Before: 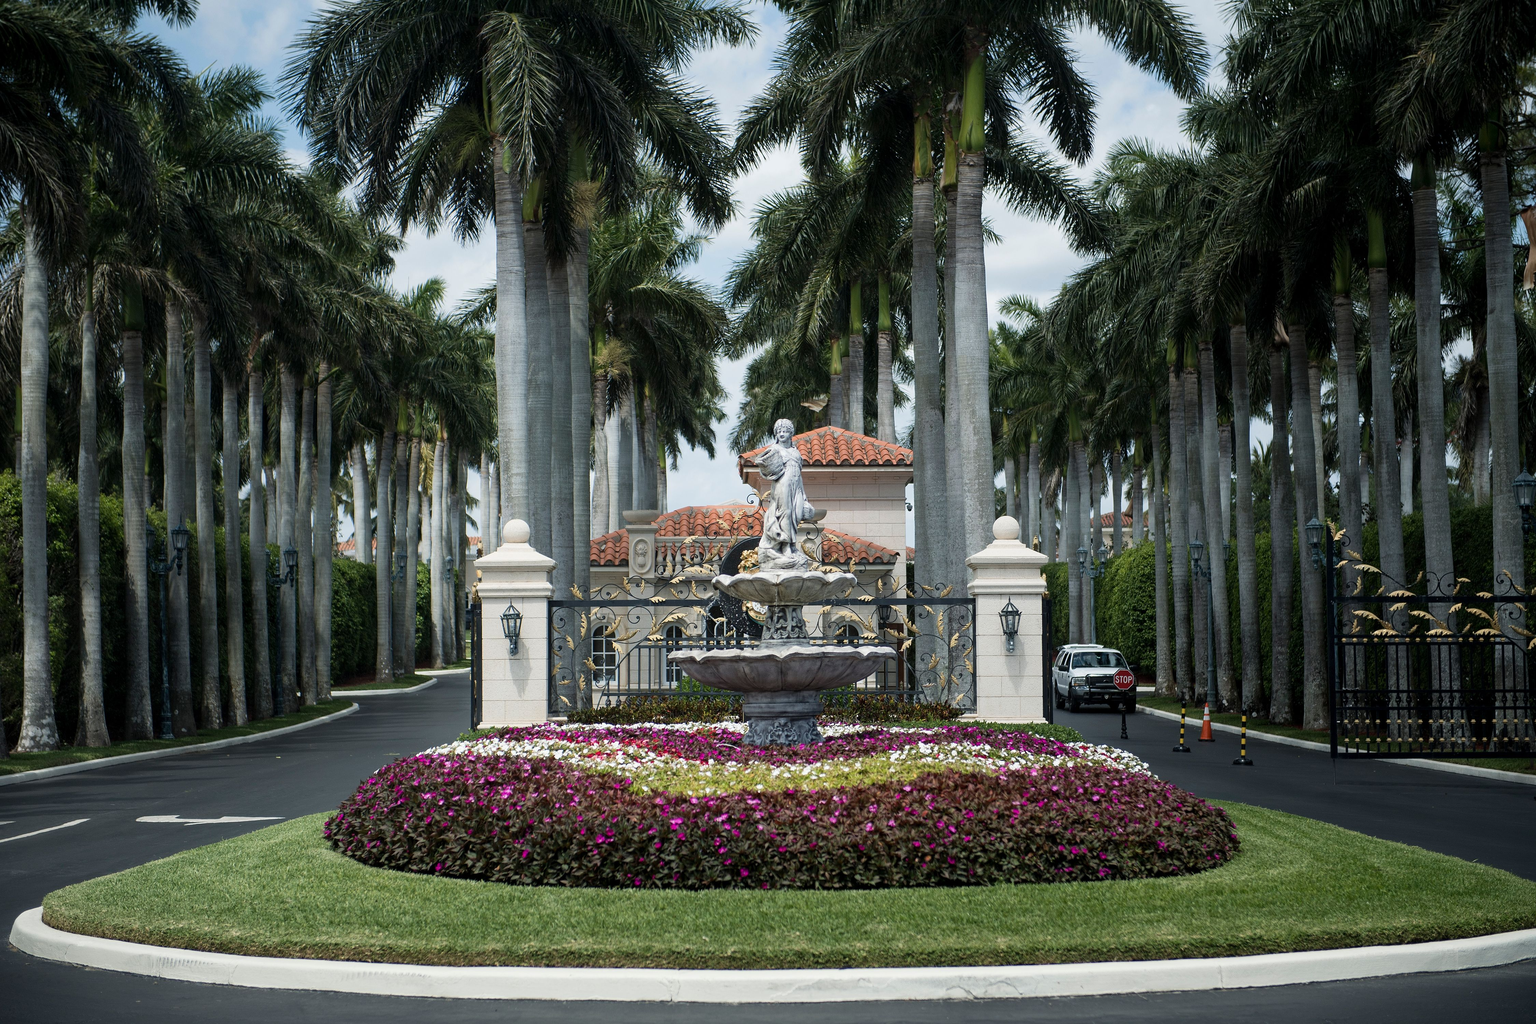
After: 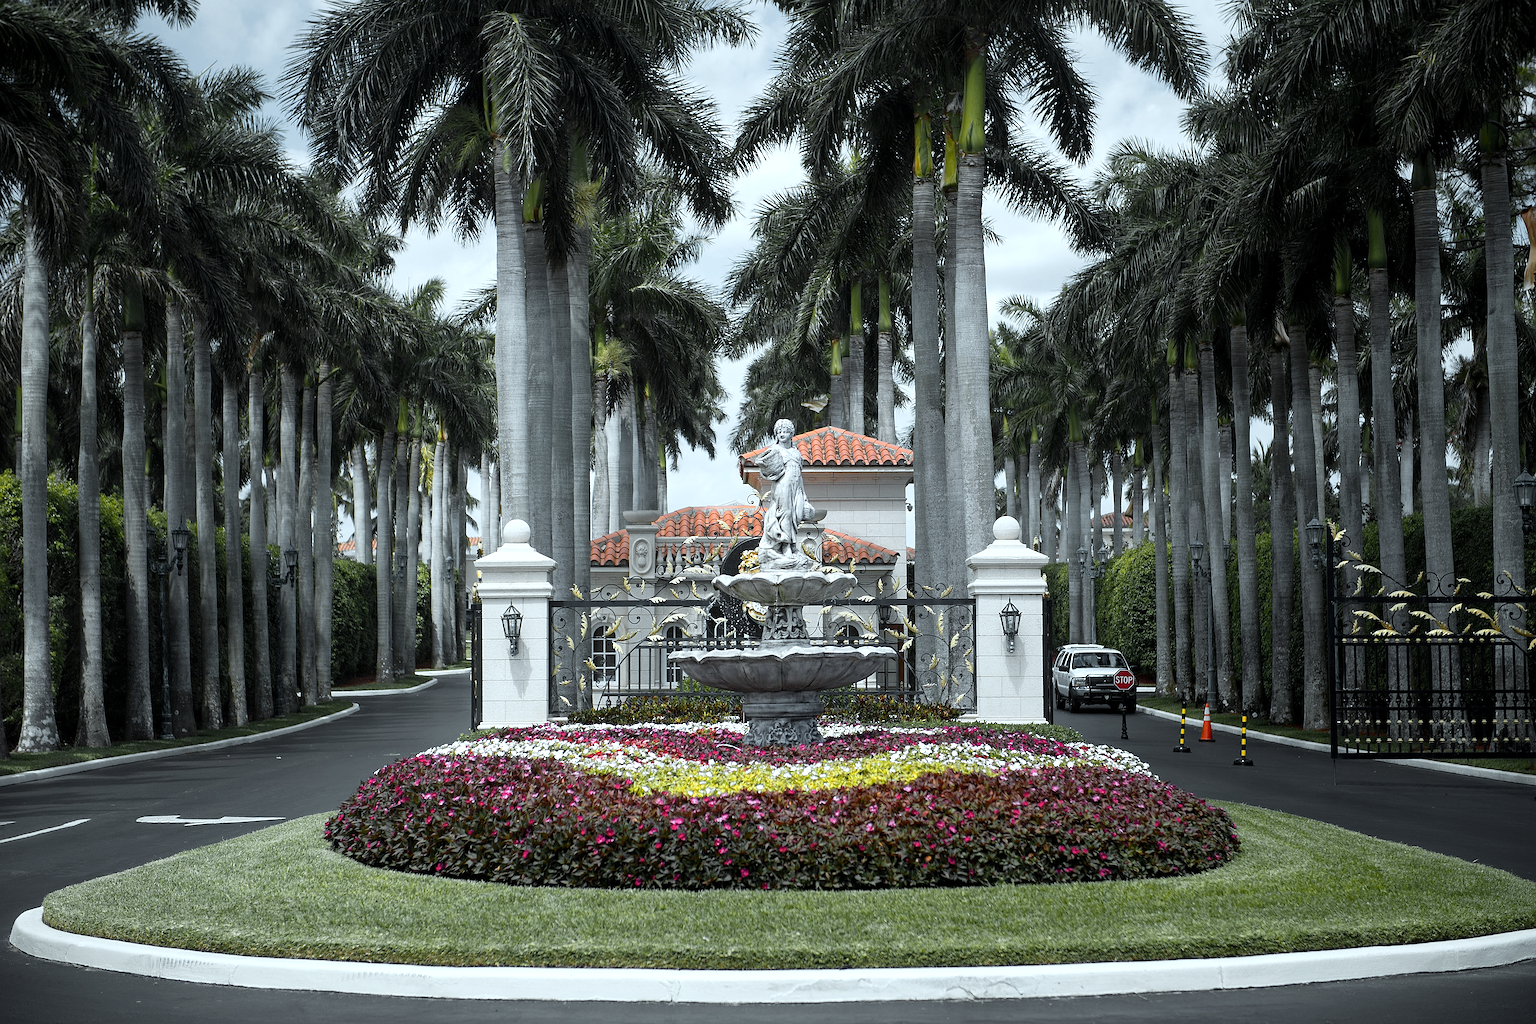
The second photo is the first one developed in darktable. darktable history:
sharpen: on, module defaults
exposure: exposure 0.297 EV, compensate highlight preservation false
color zones: curves: ch0 [(0, 0.511) (0.143, 0.531) (0.286, 0.56) (0.429, 0.5) (0.571, 0.5) (0.714, 0.5) (0.857, 0.5) (1, 0.5)]; ch1 [(0, 0.525) (0.143, 0.705) (0.286, 0.715) (0.429, 0.35) (0.571, 0.35) (0.714, 0.35) (0.857, 0.4) (1, 0.4)]; ch2 [(0, 0.572) (0.143, 0.512) (0.286, 0.473) (0.429, 0.45) (0.571, 0.5) (0.714, 0.5) (0.857, 0.518) (1, 0.518)], mix 100.83%
color correction: highlights a* -11.44, highlights b* -15.25
